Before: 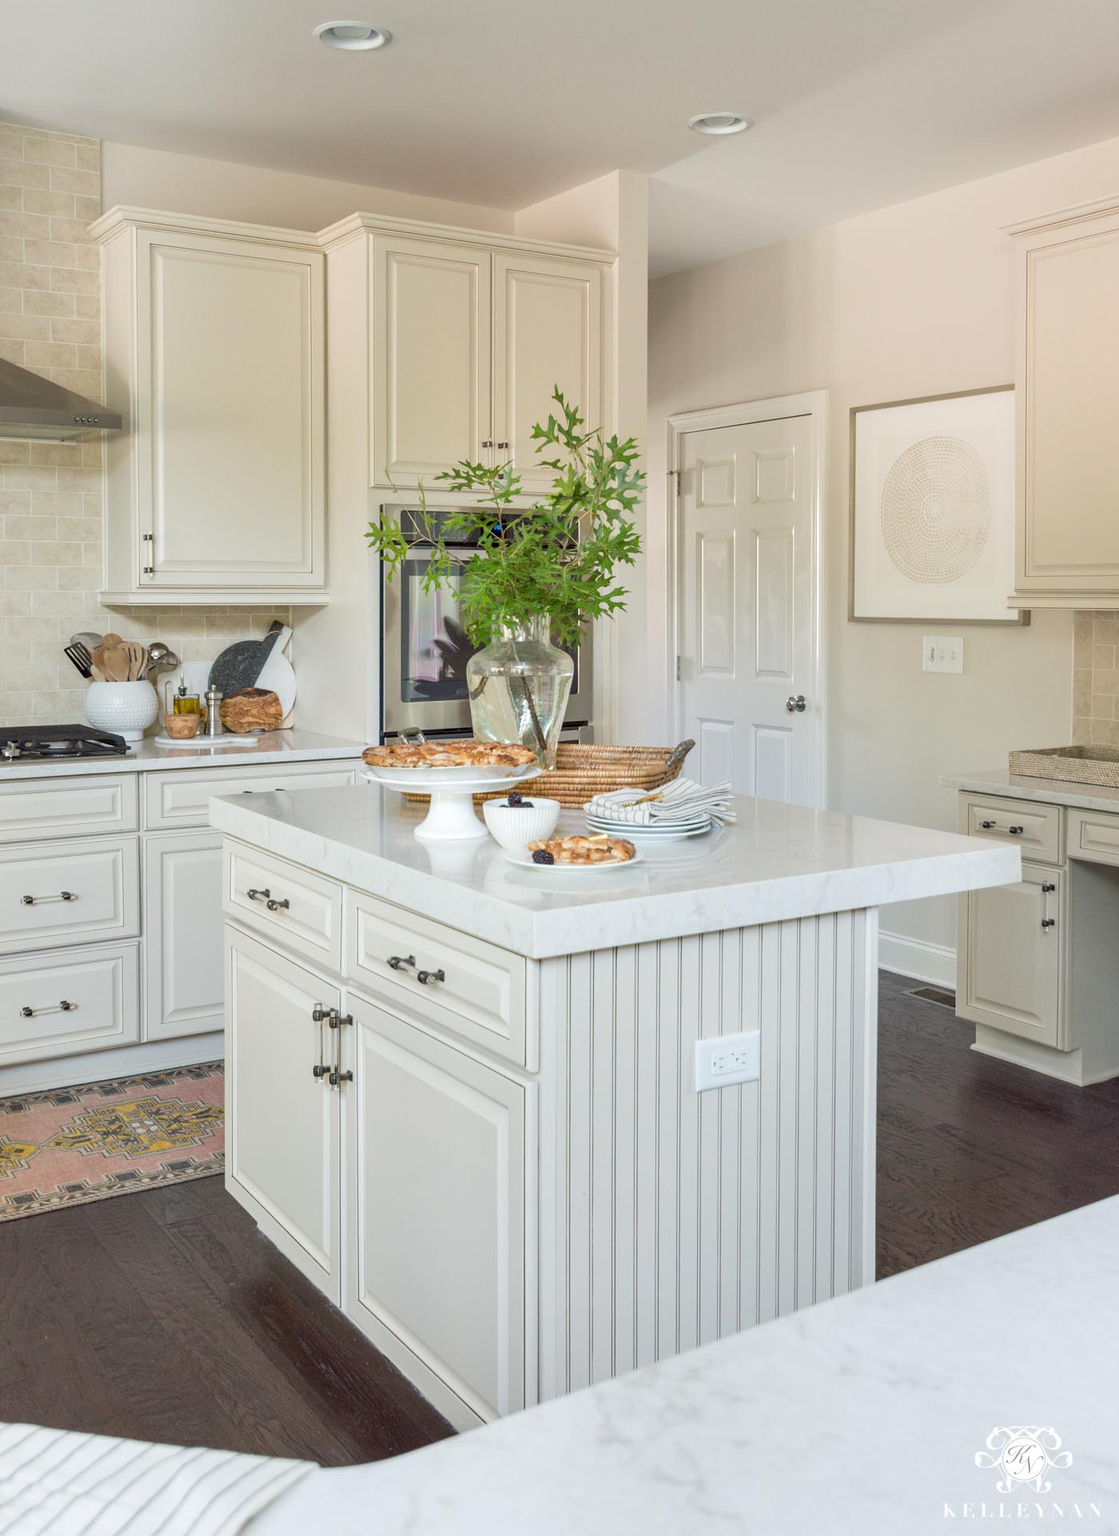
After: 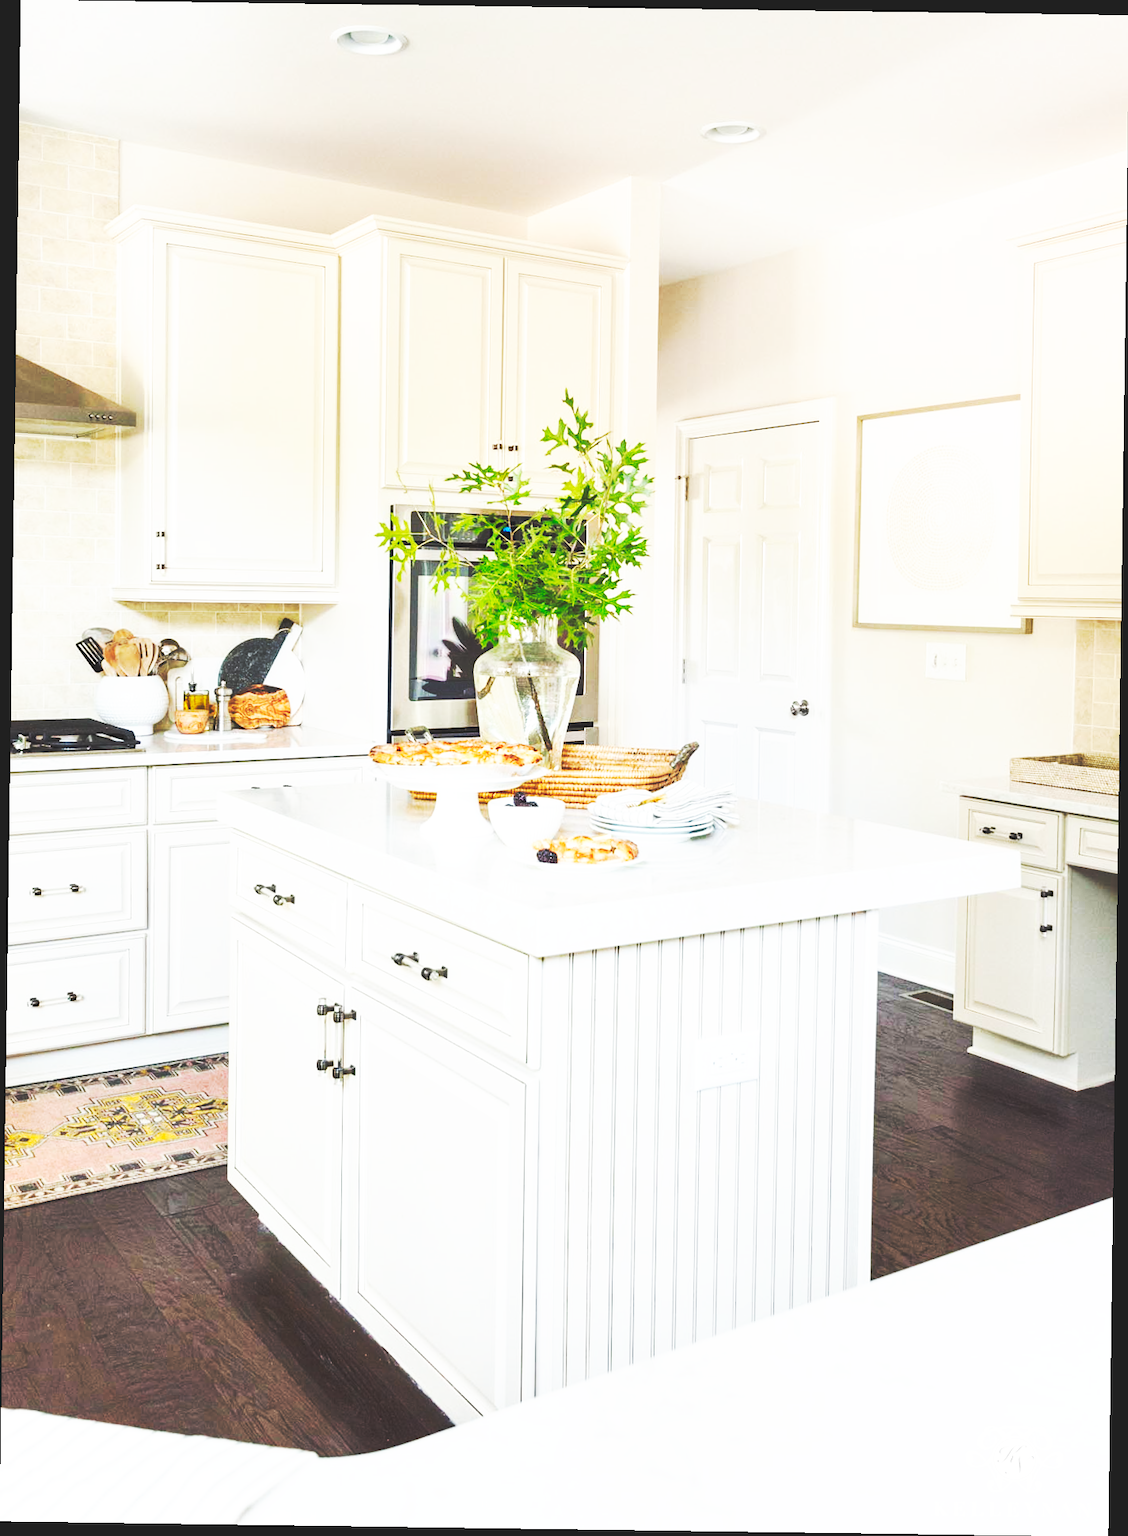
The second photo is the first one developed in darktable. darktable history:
rotate and perspective: rotation 0.8°, automatic cropping off
base curve: curves: ch0 [(0, 0.015) (0.085, 0.116) (0.134, 0.298) (0.19, 0.545) (0.296, 0.764) (0.599, 0.982) (1, 1)], preserve colors none
tone equalizer: on, module defaults
